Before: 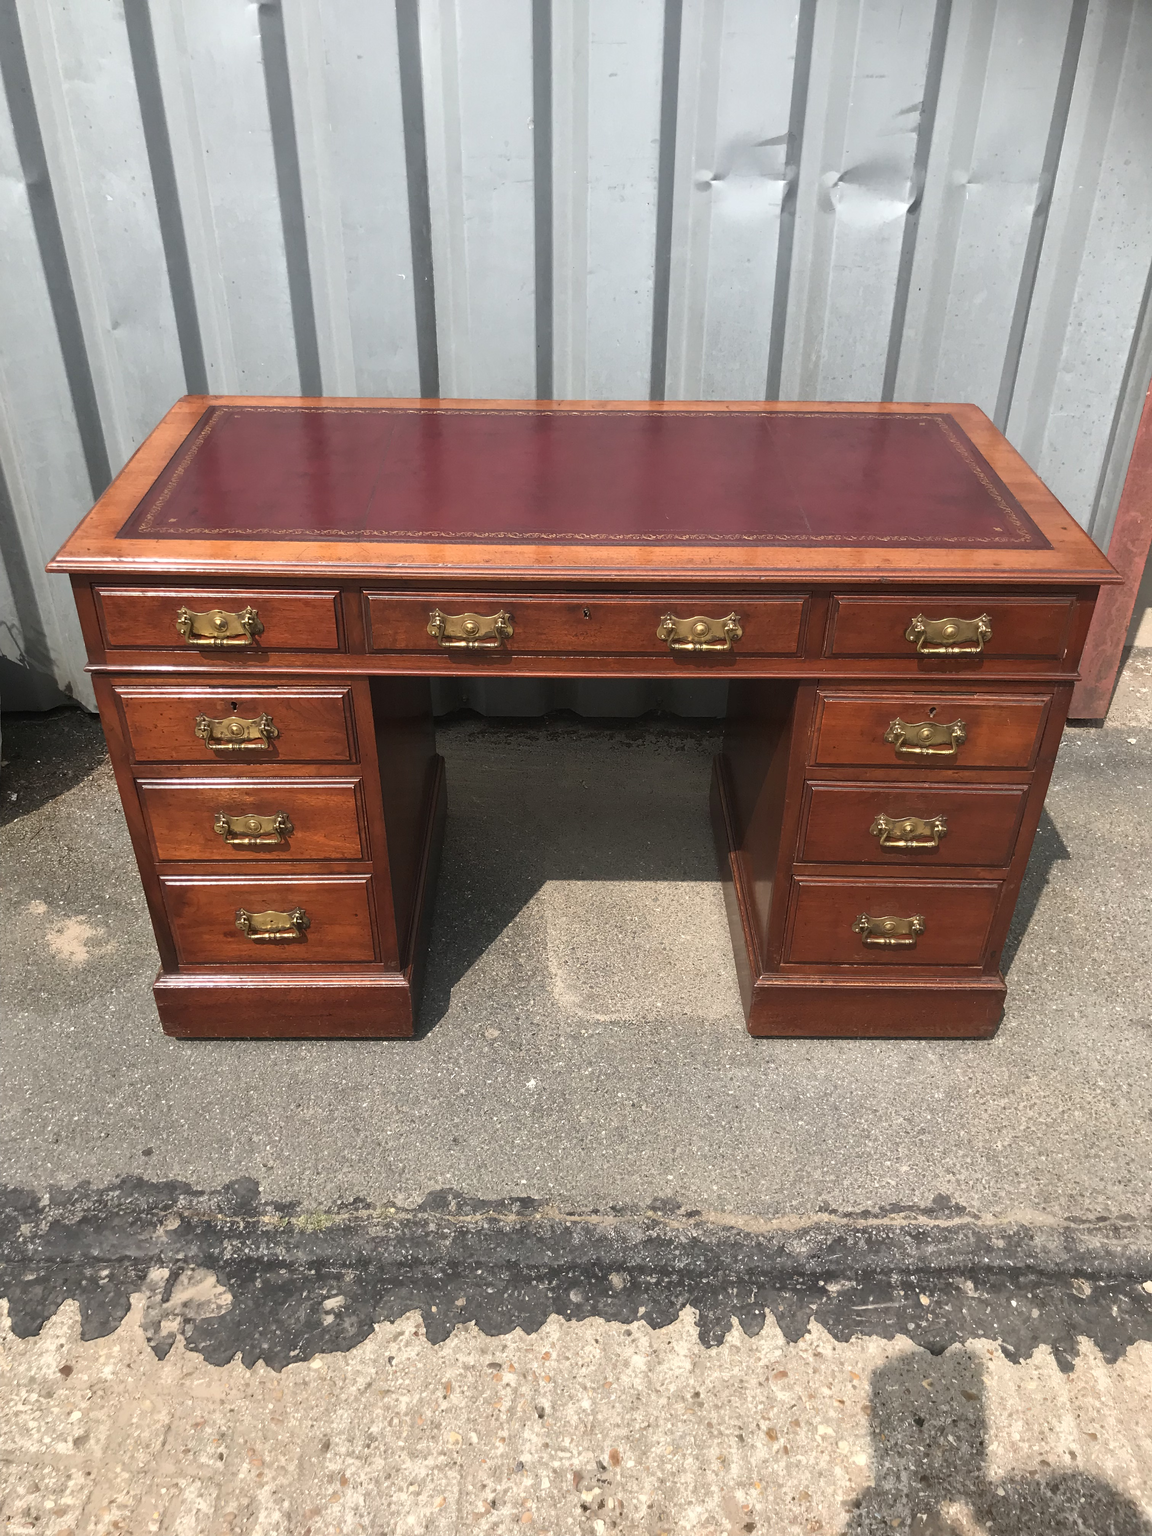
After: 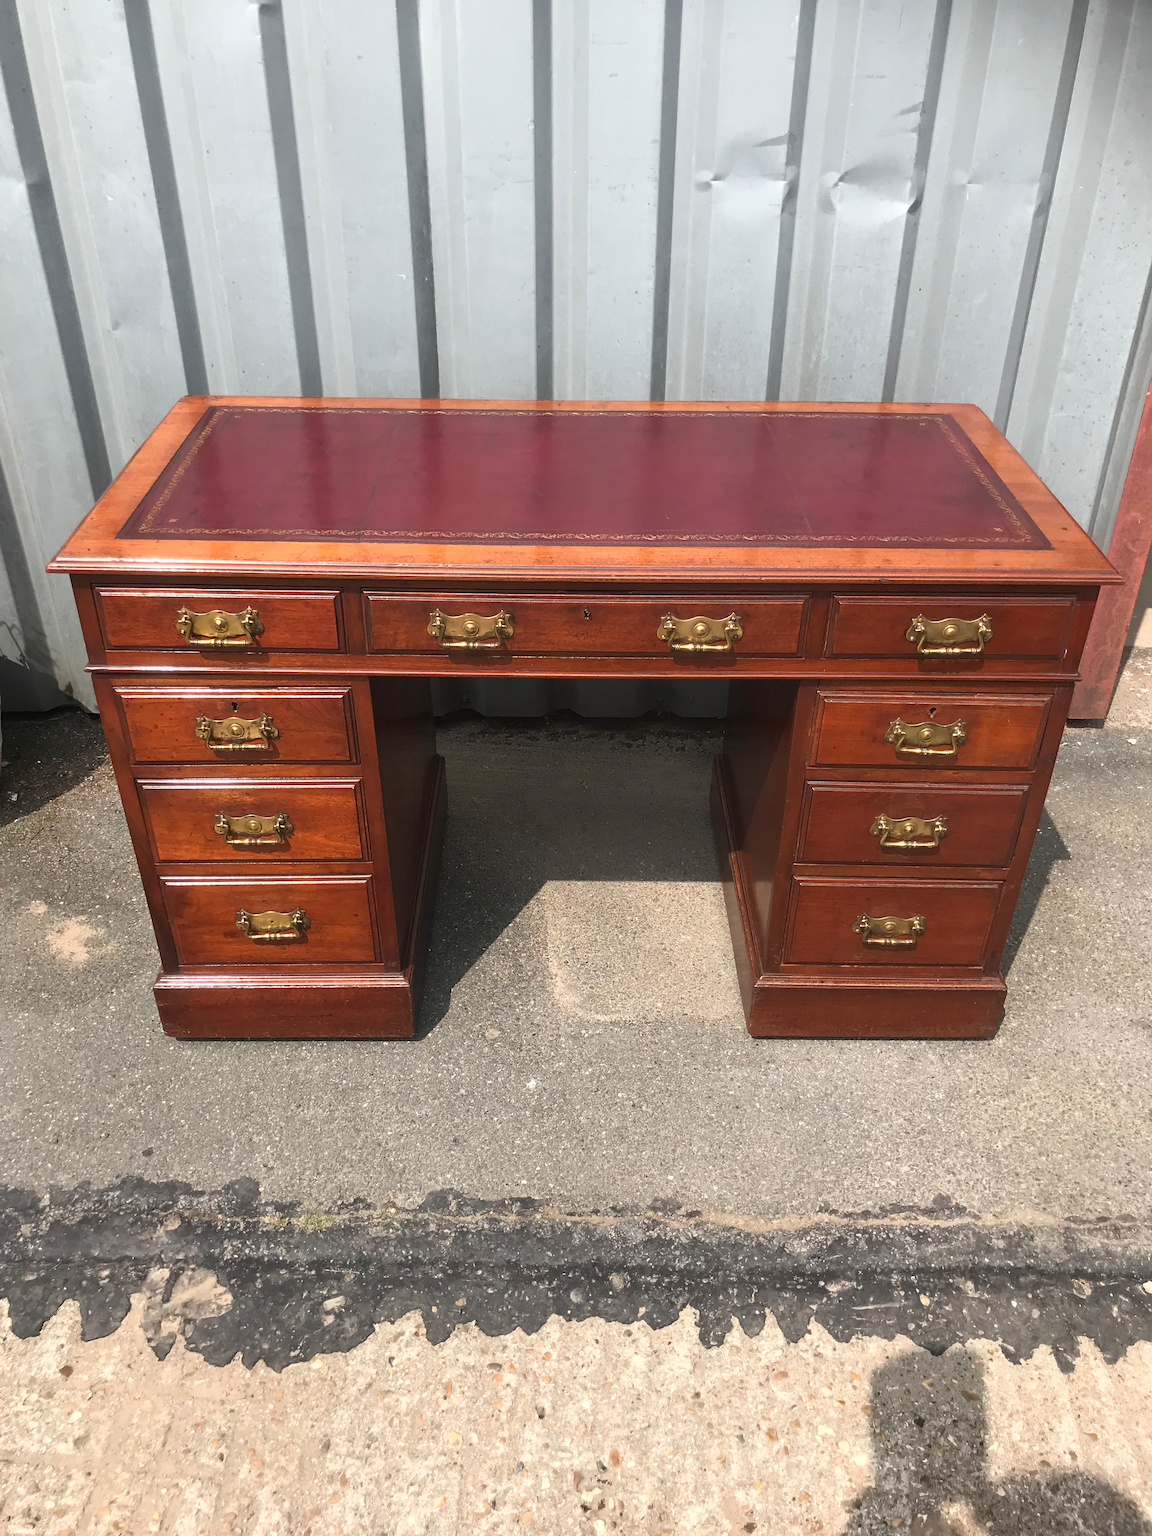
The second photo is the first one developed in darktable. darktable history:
shadows and highlights: shadows 0, highlights 40
bloom: size 3%, threshold 100%, strength 0%
